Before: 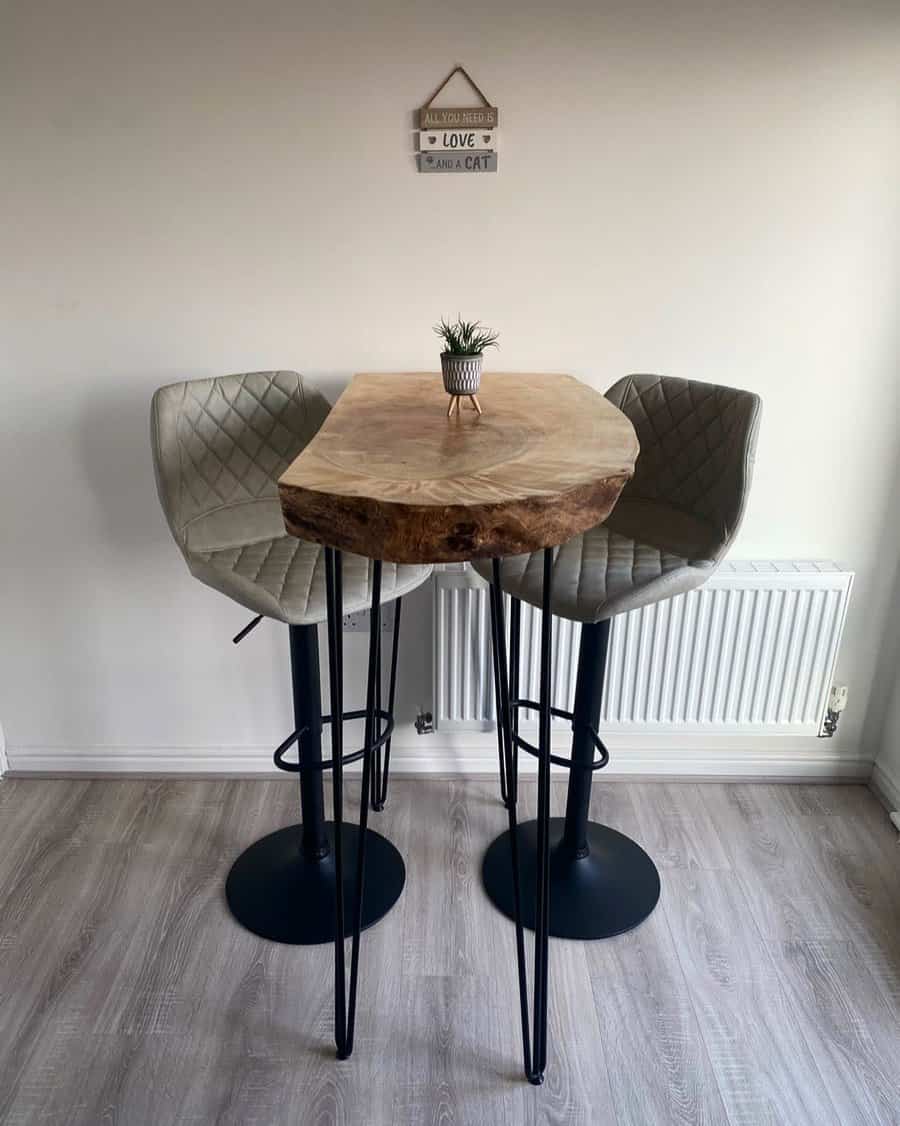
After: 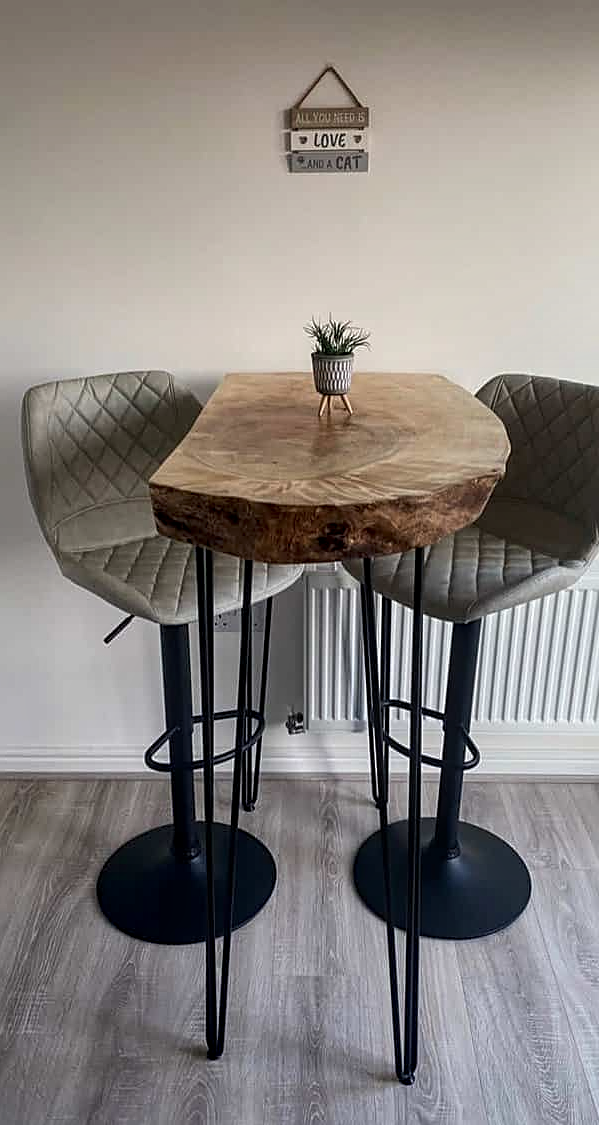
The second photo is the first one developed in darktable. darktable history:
crop and rotate: left 14.4%, right 18.937%
sharpen: on, module defaults
local contrast: on, module defaults
exposure: exposure -0.153 EV, compensate exposure bias true, compensate highlight preservation false
